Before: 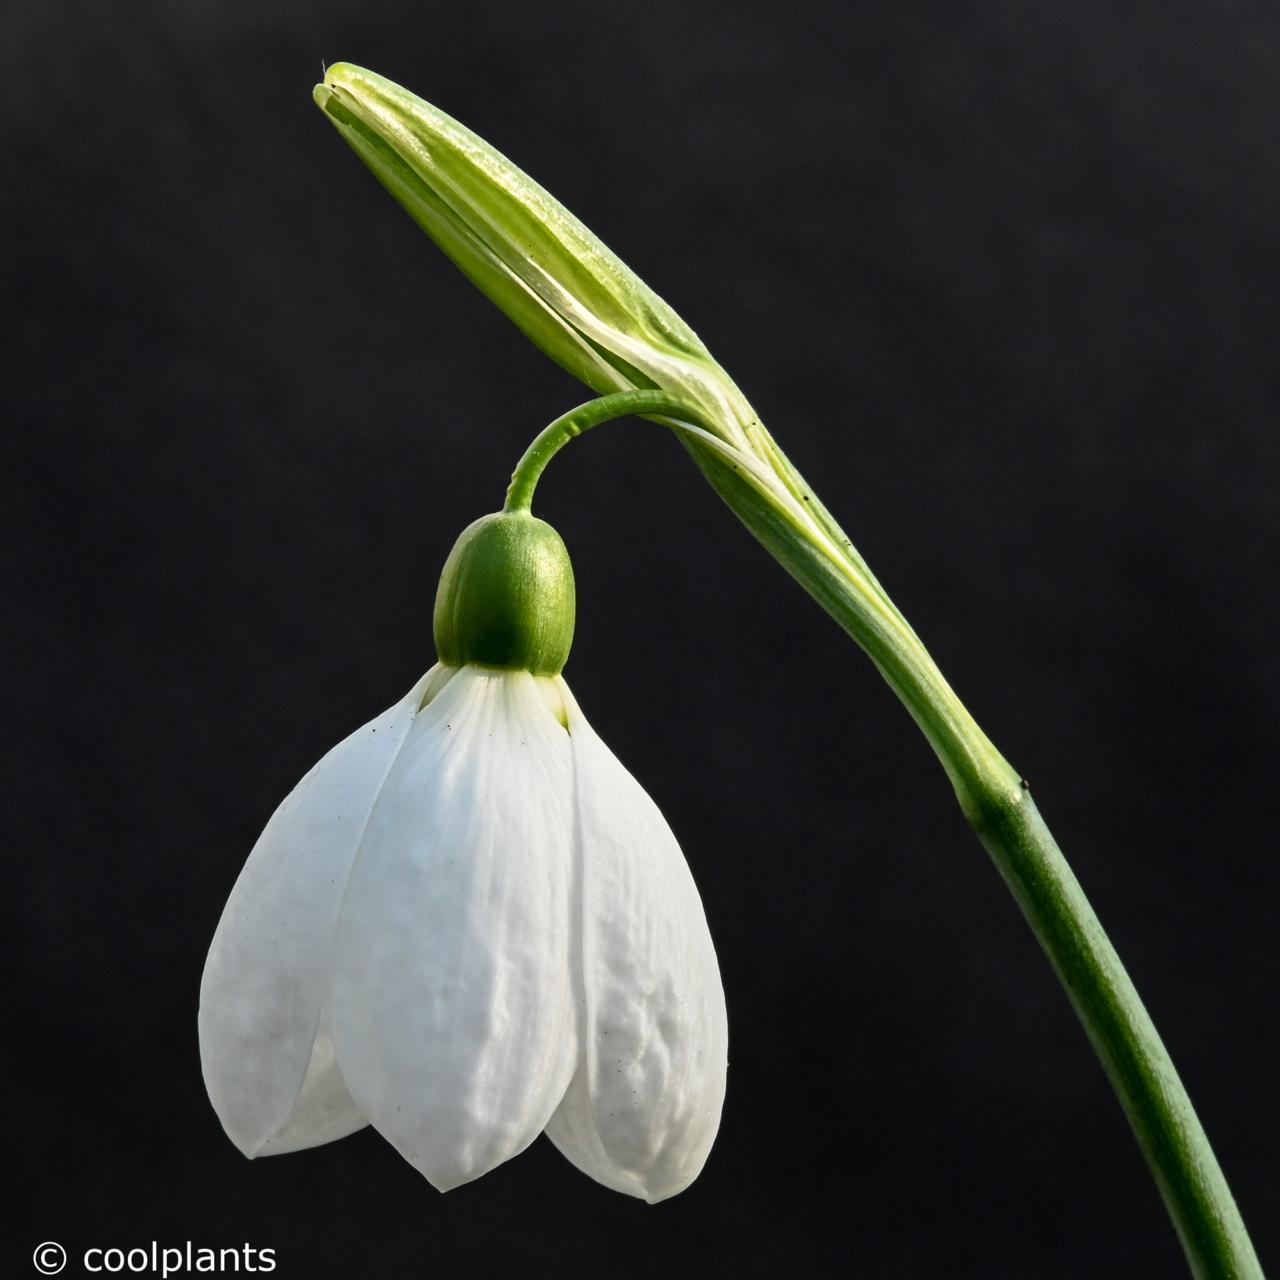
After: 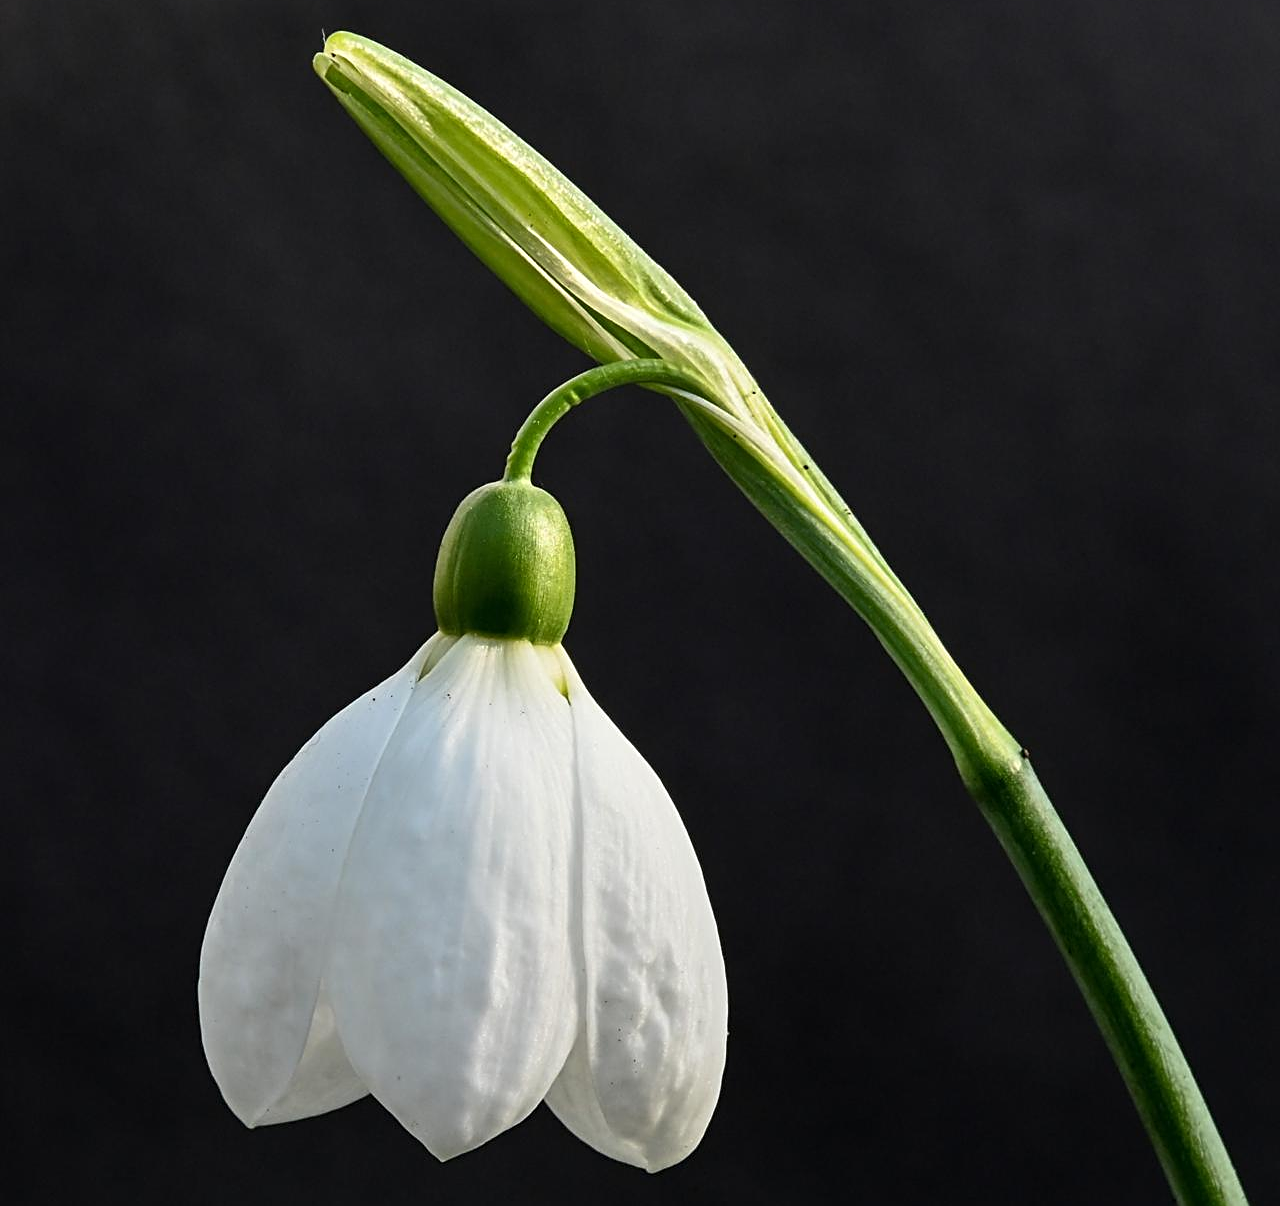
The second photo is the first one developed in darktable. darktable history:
crop and rotate: top 2.47%, bottom 3.253%
sharpen: on, module defaults
